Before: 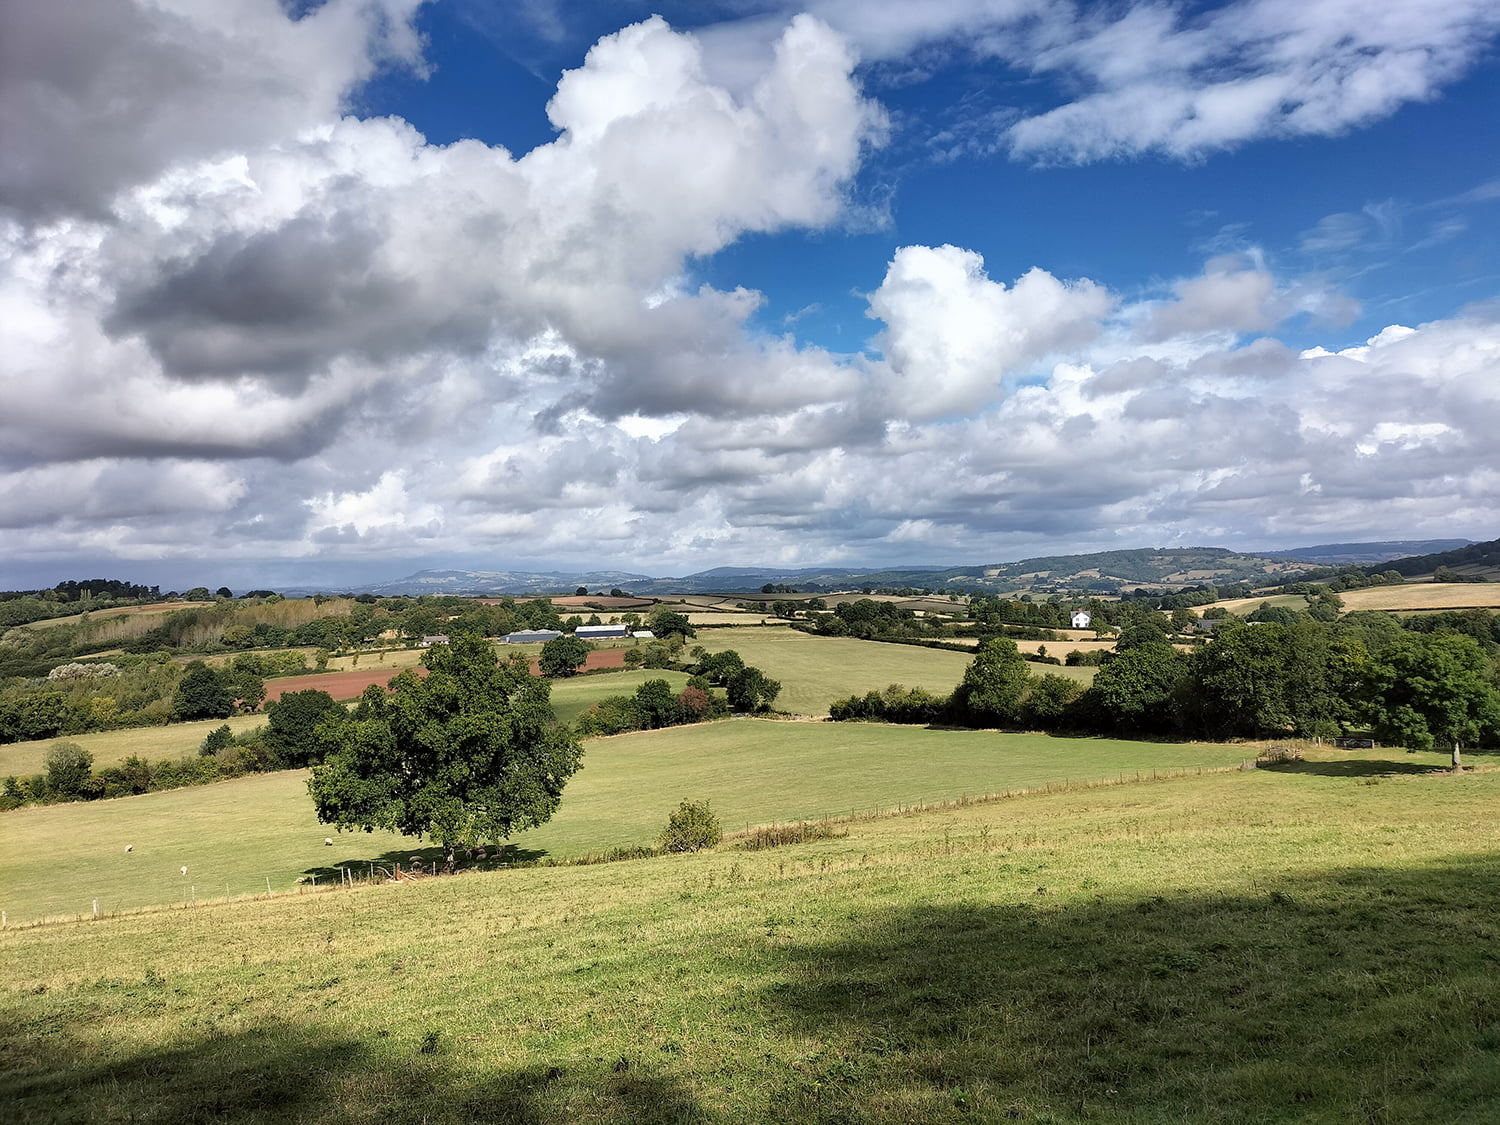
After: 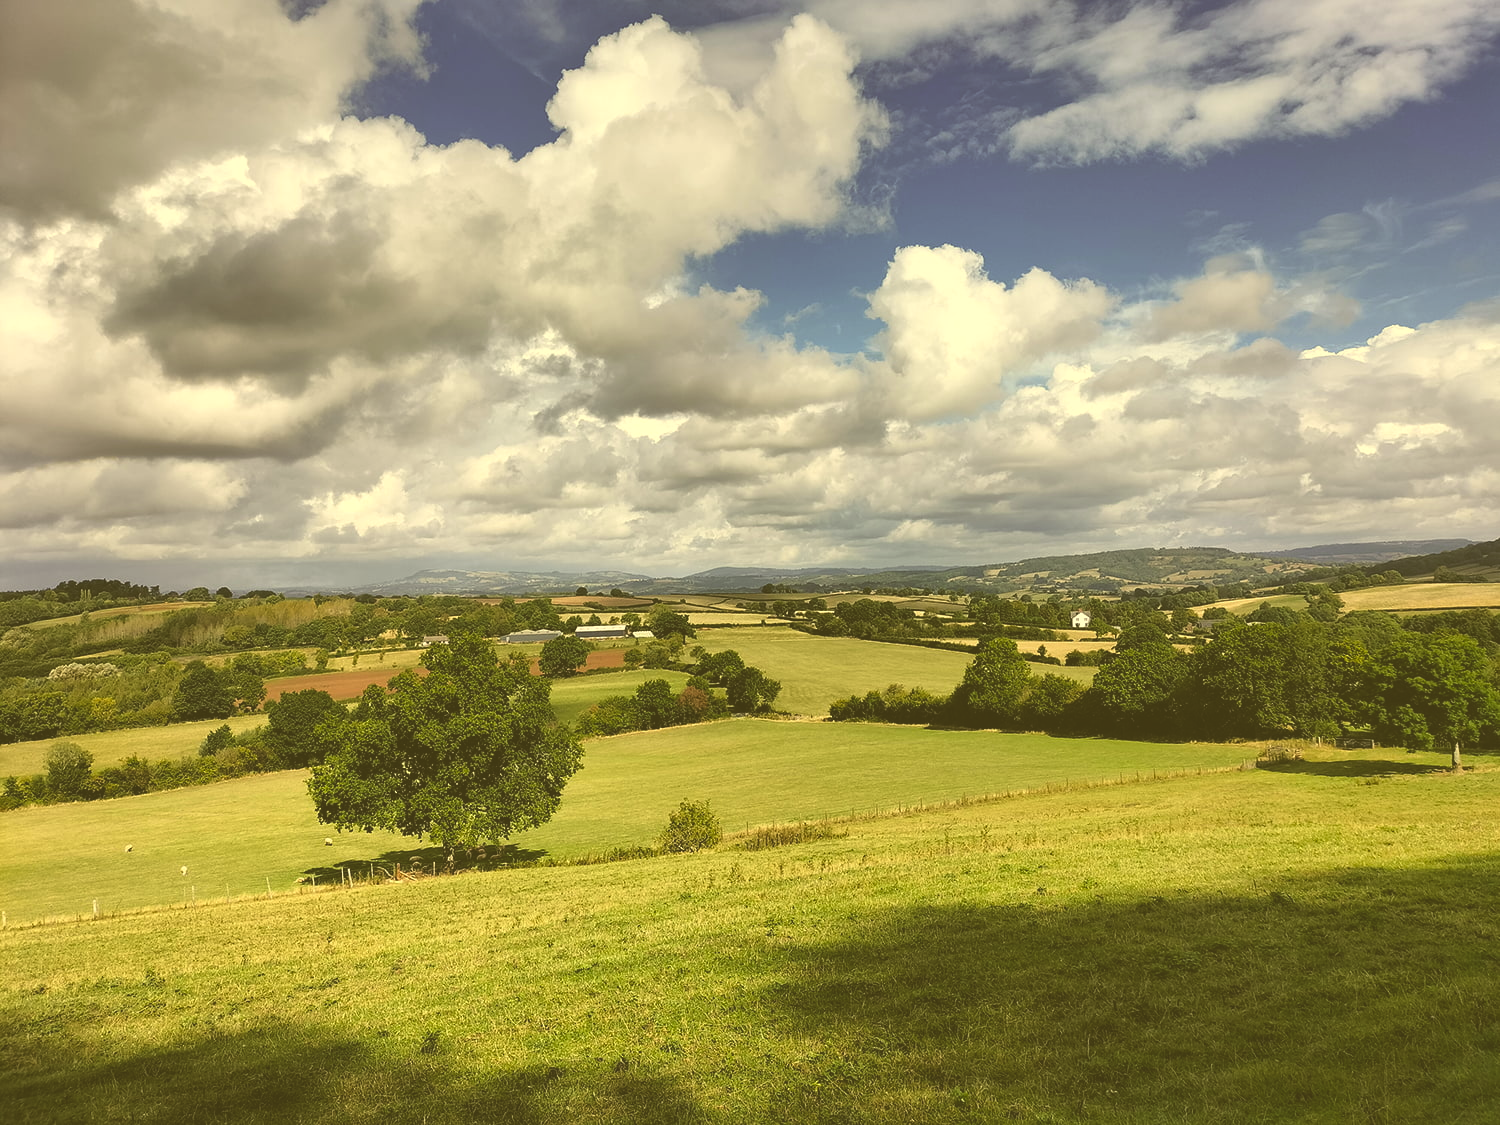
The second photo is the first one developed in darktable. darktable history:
exposure: black level correction -0.039, exposure 0.062 EV, compensate highlight preservation false
color correction: highlights a* 0.087, highlights b* 29.05, shadows a* -0.257, shadows b* 21.85
